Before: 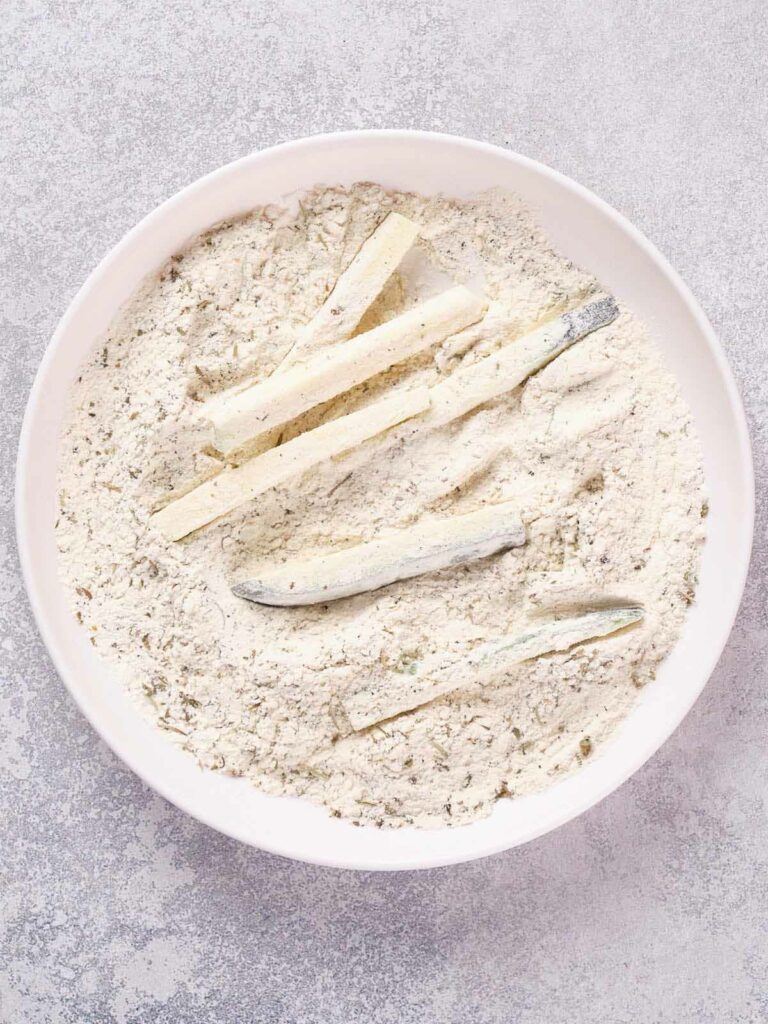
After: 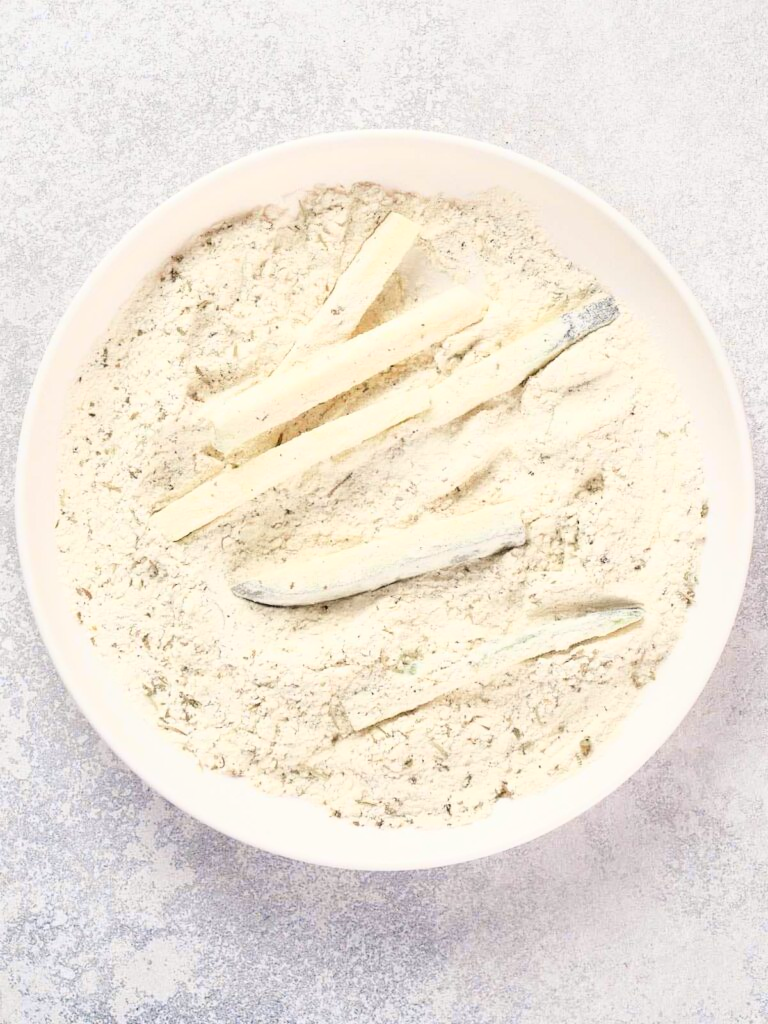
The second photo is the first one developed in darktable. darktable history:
tone curve: curves: ch0 [(0, 0.023) (0.087, 0.065) (0.184, 0.168) (0.45, 0.54) (0.57, 0.683) (0.722, 0.825) (0.877, 0.948) (1, 1)]; ch1 [(0, 0) (0.388, 0.369) (0.447, 0.447) (0.505, 0.5) (0.534, 0.528) (0.573, 0.583) (0.663, 0.68) (1, 1)]; ch2 [(0, 0) (0.314, 0.223) (0.427, 0.405) (0.492, 0.505) (0.531, 0.55) (0.589, 0.599) (1, 1)], color space Lab, independent channels, preserve colors none
